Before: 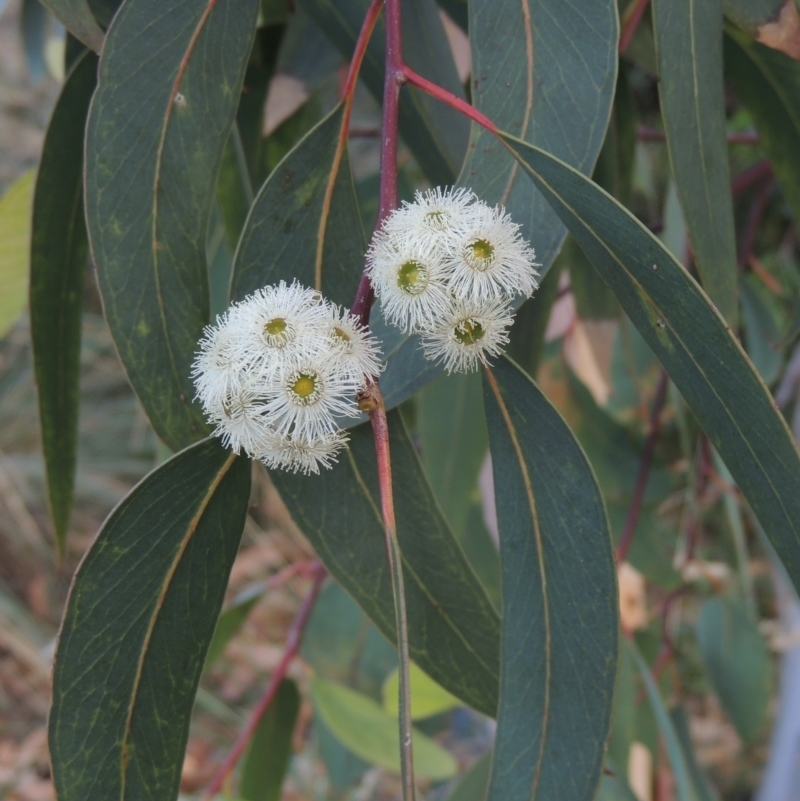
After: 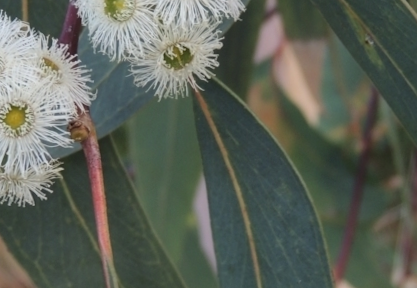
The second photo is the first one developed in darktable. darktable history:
crop: left 36.607%, top 34.735%, right 13.146%, bottom 30.611%
local contrast: mode bilateral grid, contrast 20, coarseness 50, detail 120%, midtone range 0.2
rotate and perspective: rotation -2.29°, automatic cropping off
